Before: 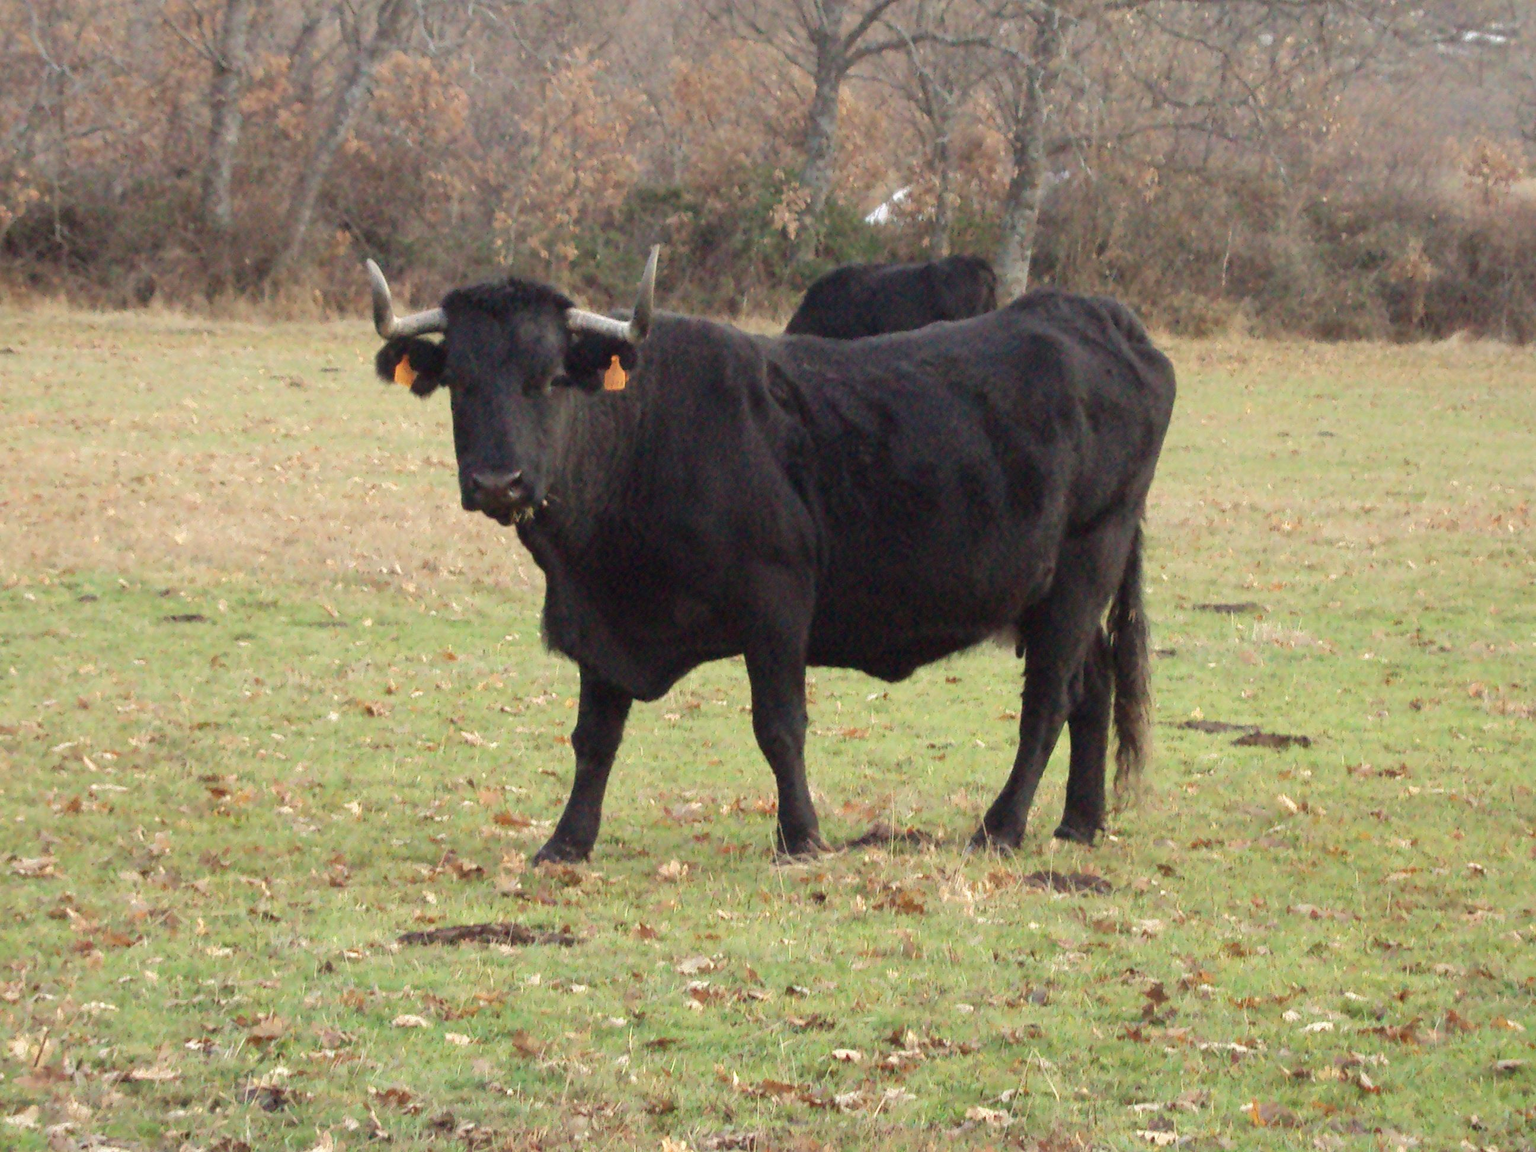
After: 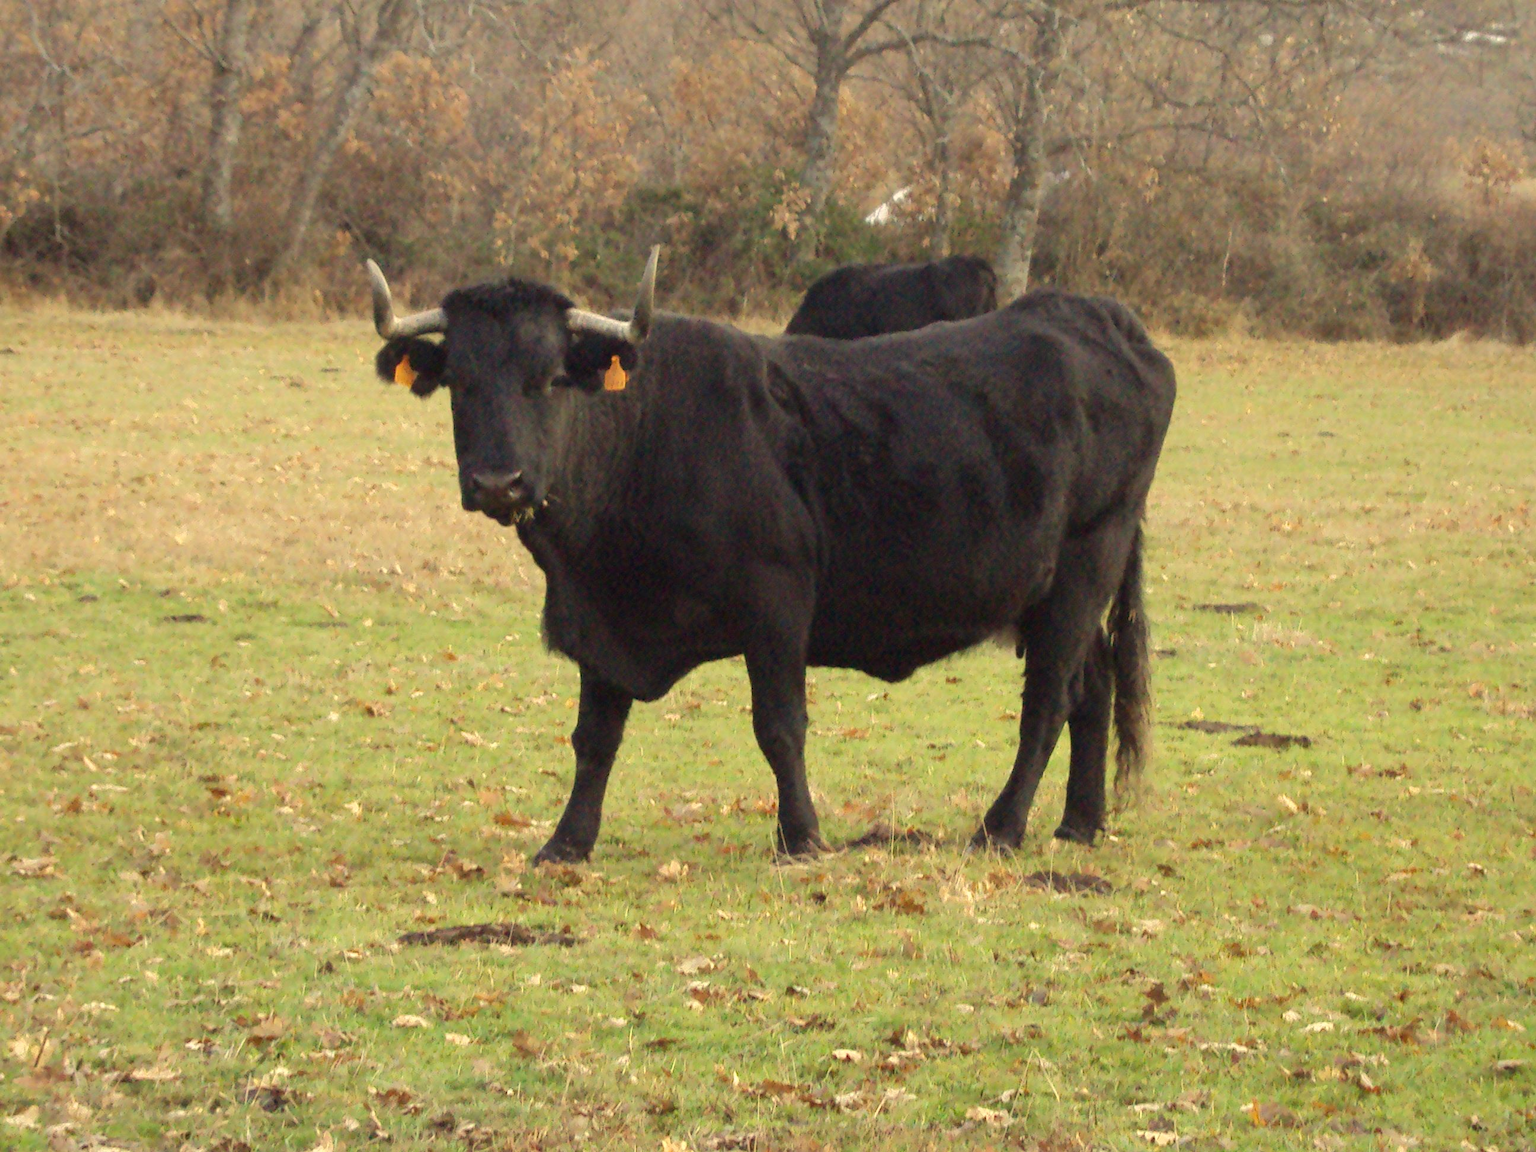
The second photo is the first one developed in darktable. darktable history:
color correction: highlights a* 1.46, highlights b* 17.5
